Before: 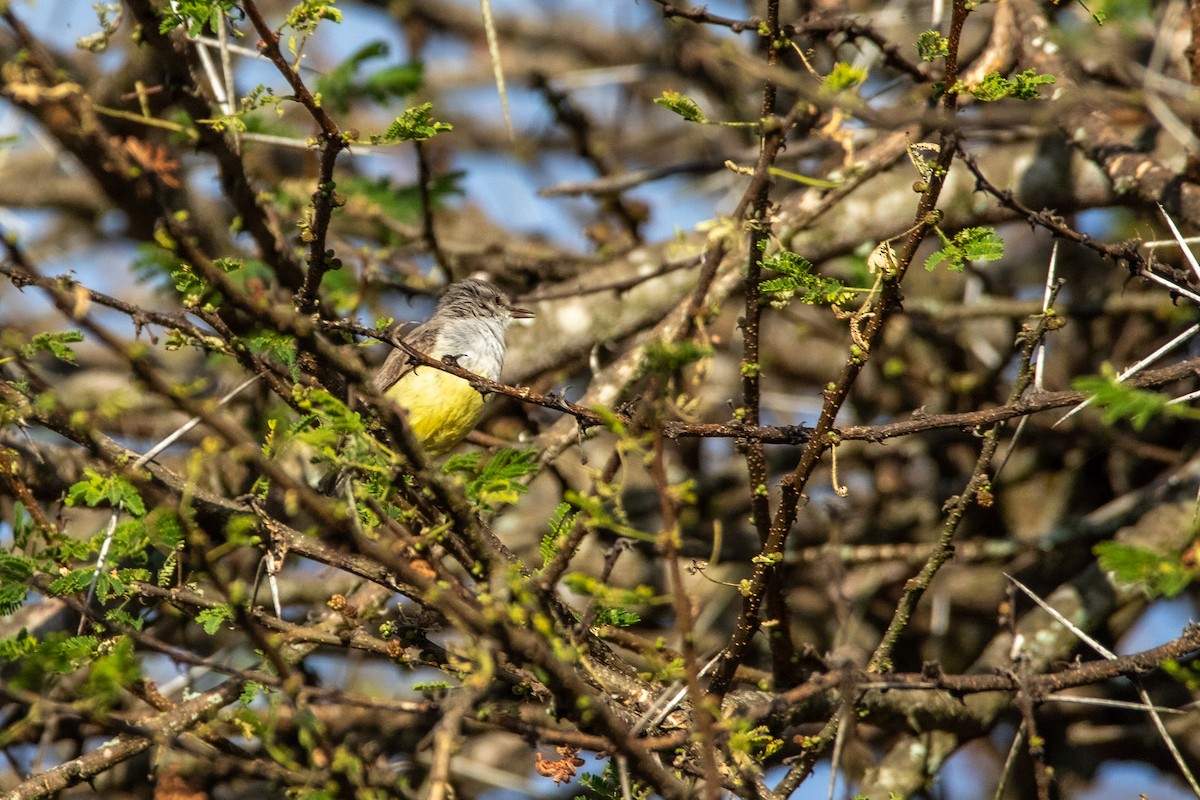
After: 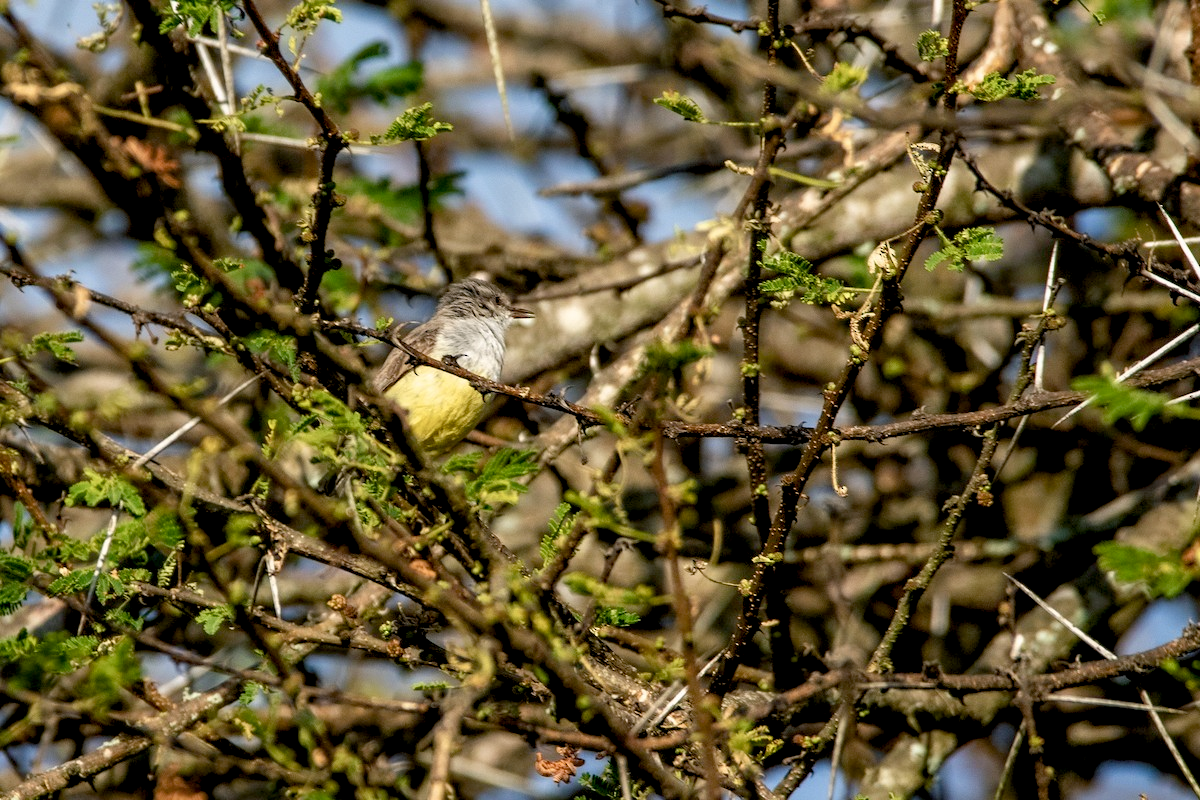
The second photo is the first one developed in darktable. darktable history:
exposure: black level correction 0.006, compensate exposure bias true, compensate highlight preservation false
color balance rgb: shadows lift › chroma 2.061%, shadows lift › hue 217.3°, highlights gain › chroma 0.567%, highlights gain › hue 55.47°, global offset › luminance -0.487%, perceptual saturation grading › global saturation 0.344%, perceptual saturation grading › highlights -19.685%, perceptual saturation grading › shadows 19.141%
